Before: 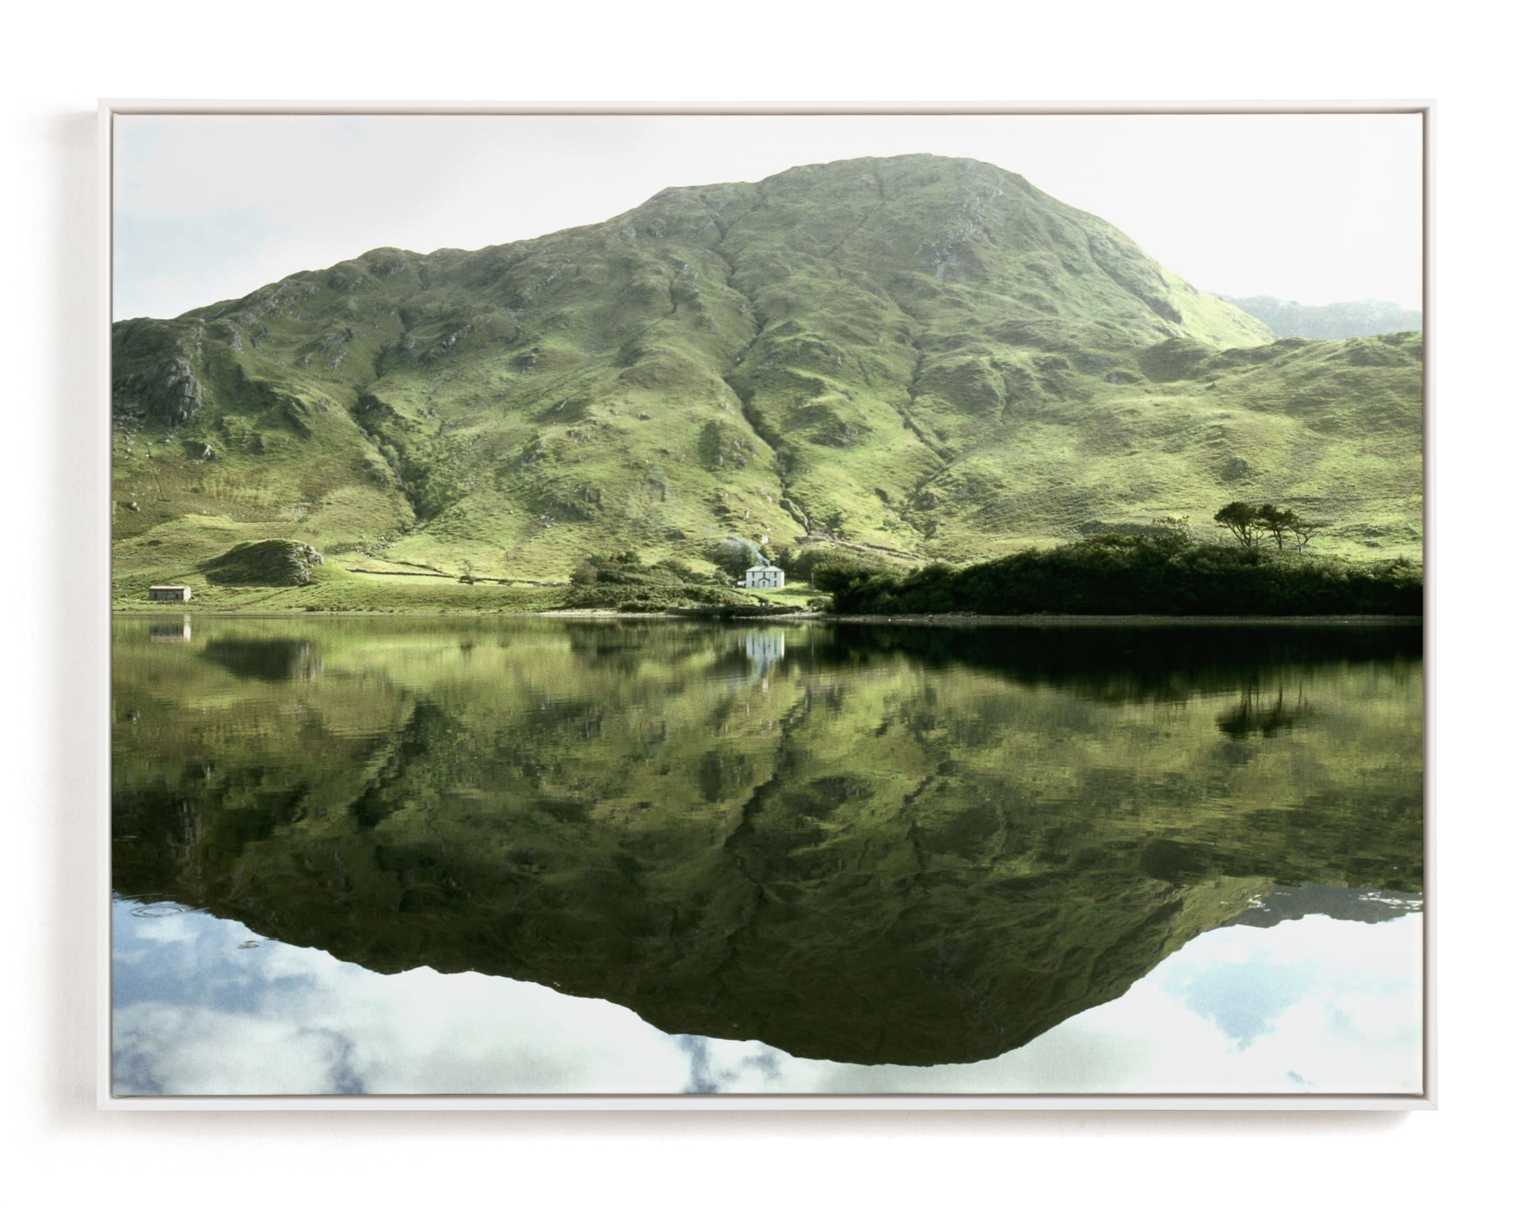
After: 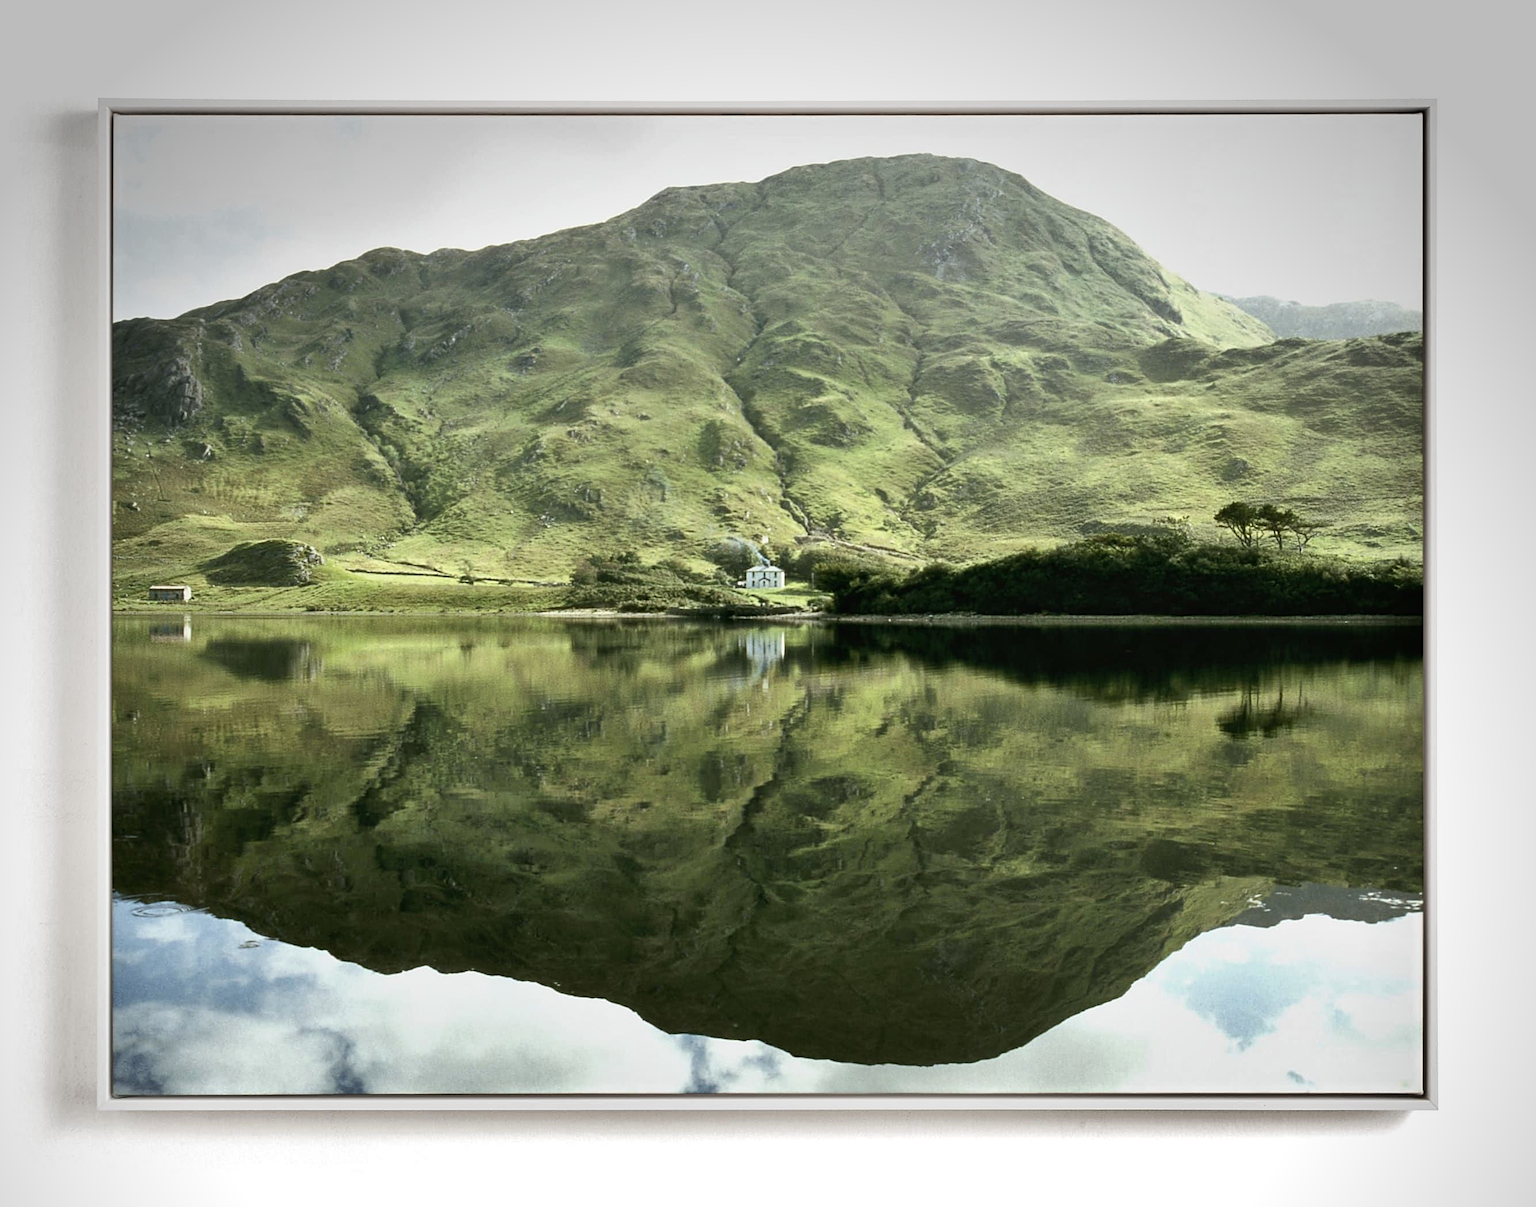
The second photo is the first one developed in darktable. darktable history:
vignetting: center (-0.023, 0.397)
sharpen: on, module defaults
shadows and highlights: white point adjustment 0.05, soften with gaussian
